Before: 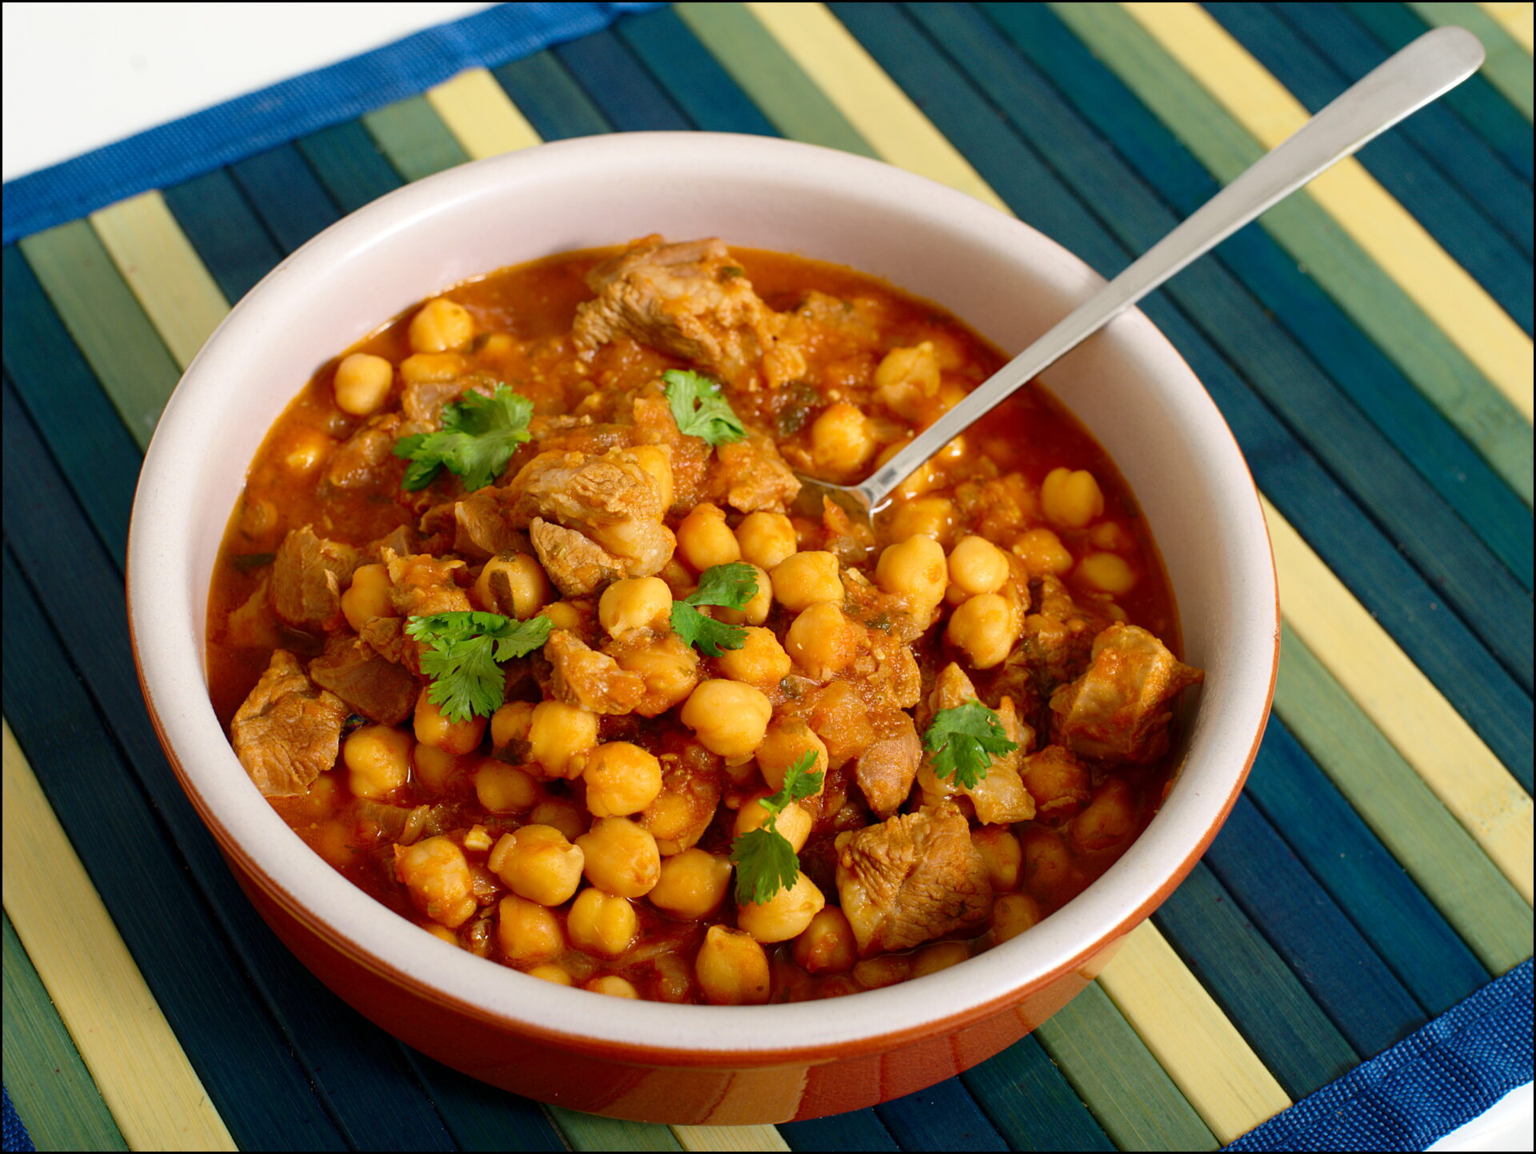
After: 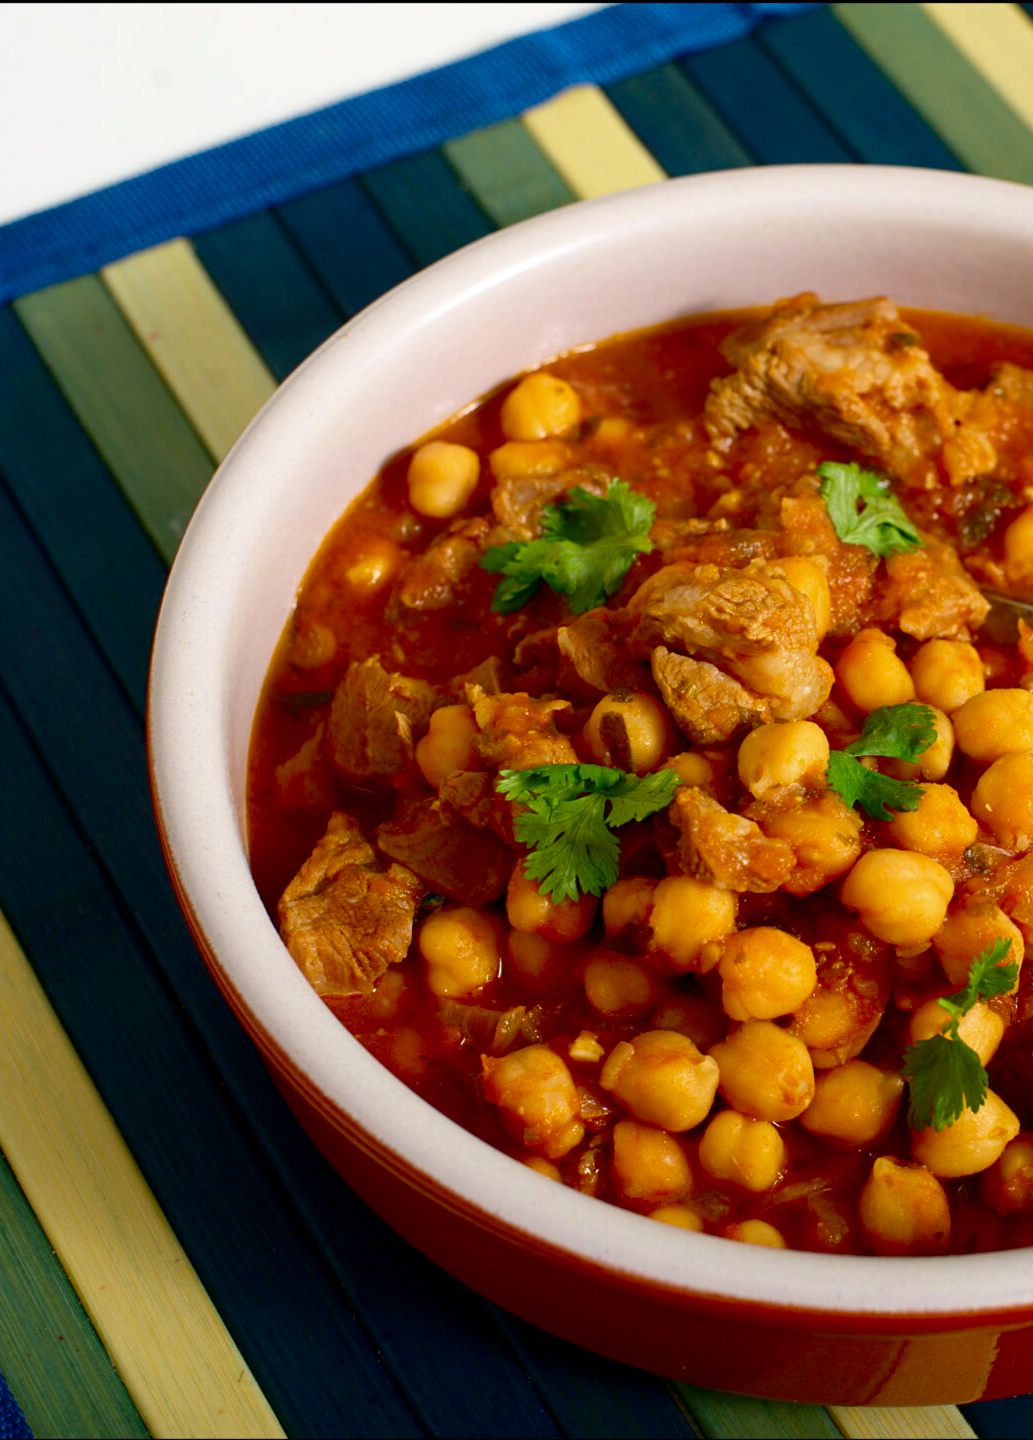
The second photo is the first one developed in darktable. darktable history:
crop: left 0.587%, right 45.588%, bottom 0.086%
contrast brightness saturation: contrast 0.07, brightness -0.14, saturation 0.11
